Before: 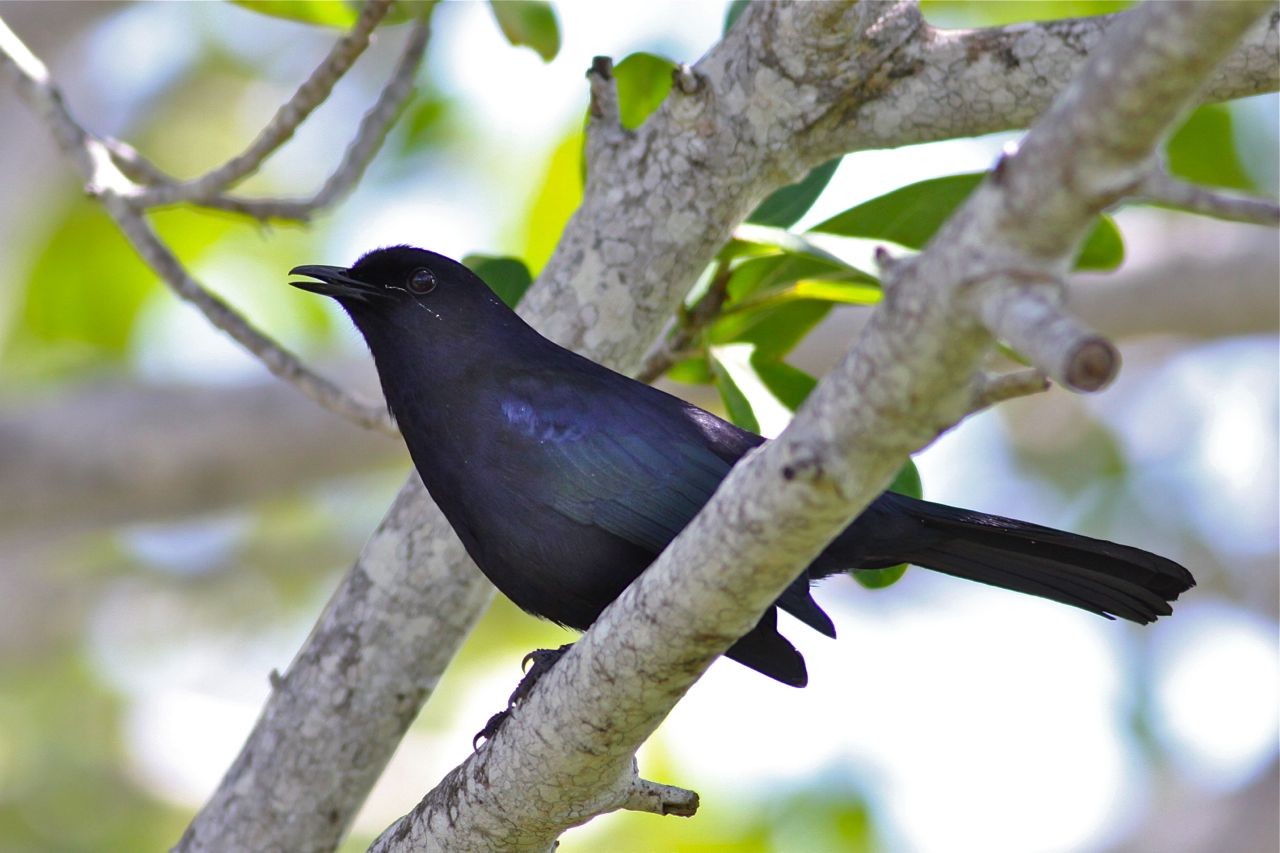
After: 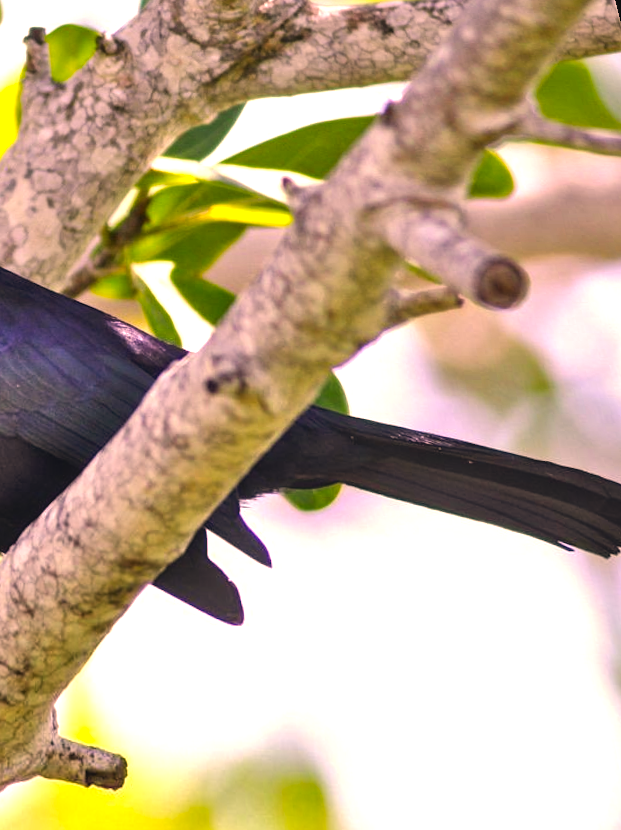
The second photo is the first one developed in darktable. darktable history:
white balance: emerald 1
local contrast: on, module defaults
color balance rgb: shadows lift › chroma 3.88%, shadows lift › hue 88.52°, power › hue 214.65°, global offset › chroma 0.1%, global offset › hue 252.4°, contrast 4.45%
crop: left 41.402%
rotate and perspective: rotation 0.72°, lens shift (vertical) -0.352, lens shift (horizontal) -0.051, crop left 0.152, crop right 0.859, crop top 0.019, crop bottom 0.964
exposure: black level correction -0.002, exposure 0.54 EV, compensate highlight preservation false
color correction: highlights a* 21.88, highlights b* 22.25
tone curve: curves: ch0 [(0, 0) (0.003, 0.019) (0.011, 0.019) (0.025, 0.022) (0.044, 0.026) (0.069, 0.032) (0.1, 0.052) (0.136, 0.081) (0.177, 0.123) (0.224, 0.17) (0.277, 0.219) (0.335, 0.276) (0.399, 0.344) (0.468, 0.421) (0.543, 0.508) (0.623, 0.604) (0.709, 0.705) (0.801, 0.797) (0.898, 0.894) (1, 1)], preserve colors none
